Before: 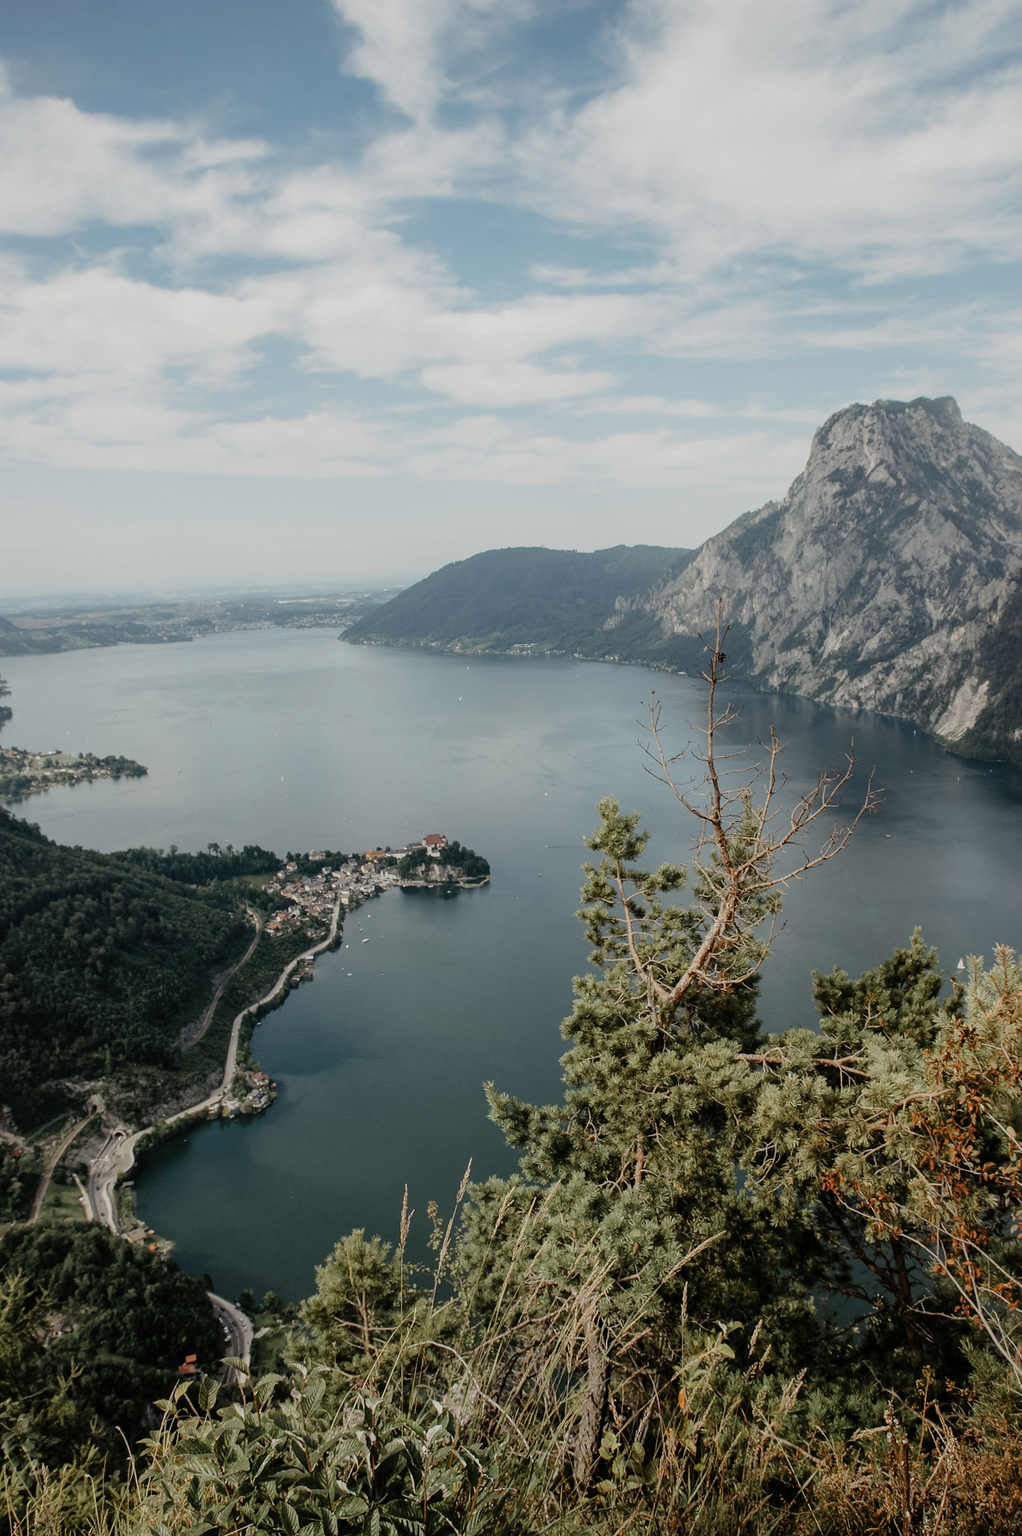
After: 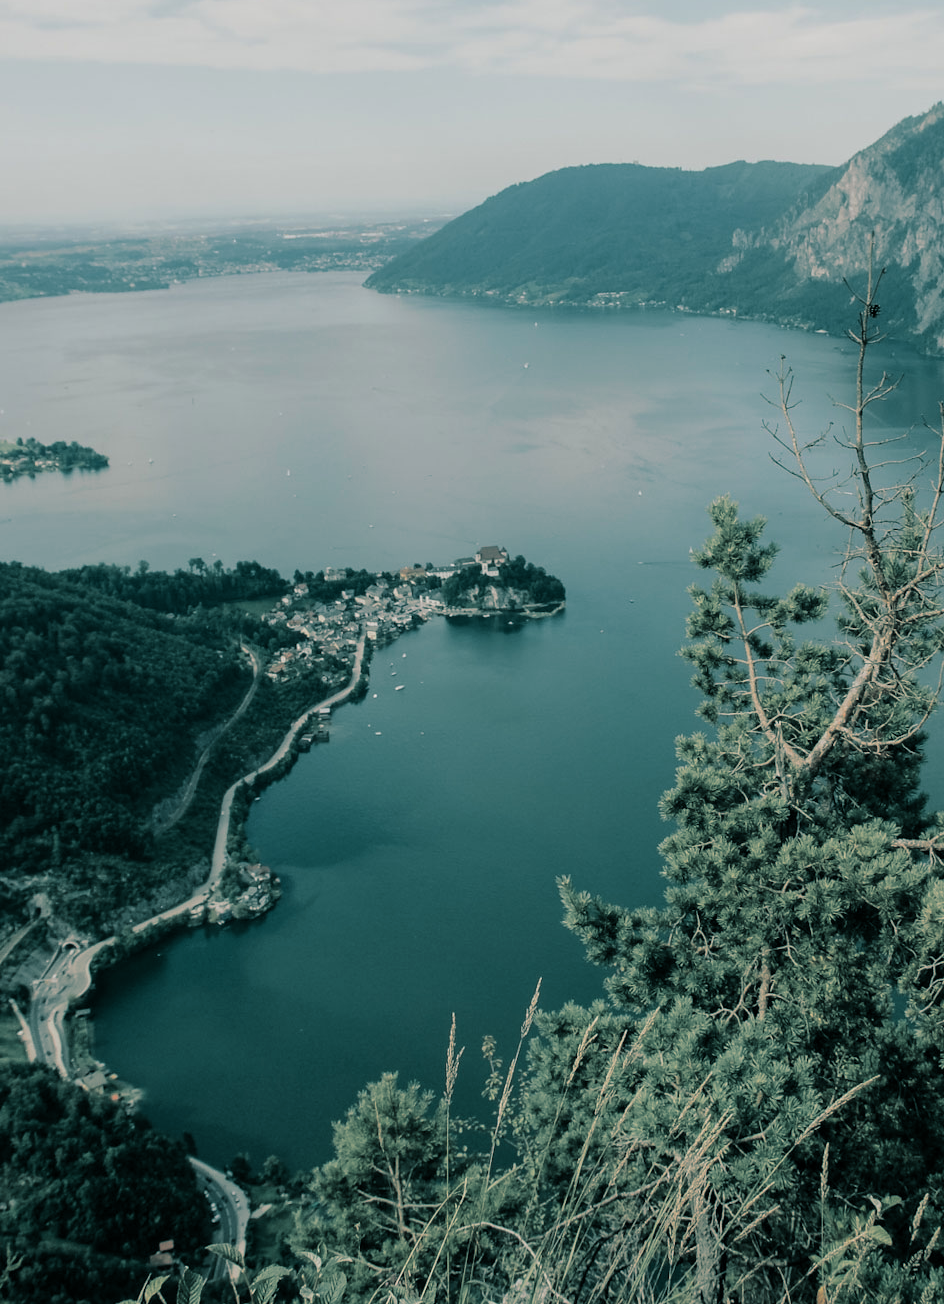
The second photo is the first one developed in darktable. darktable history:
split-toning: shadows › hue 186.43°, highlights › hue 49.29°, compress 30.29%
crop: left 6.488%, top 27.668%, right 24.183%, bottom 8.656%
